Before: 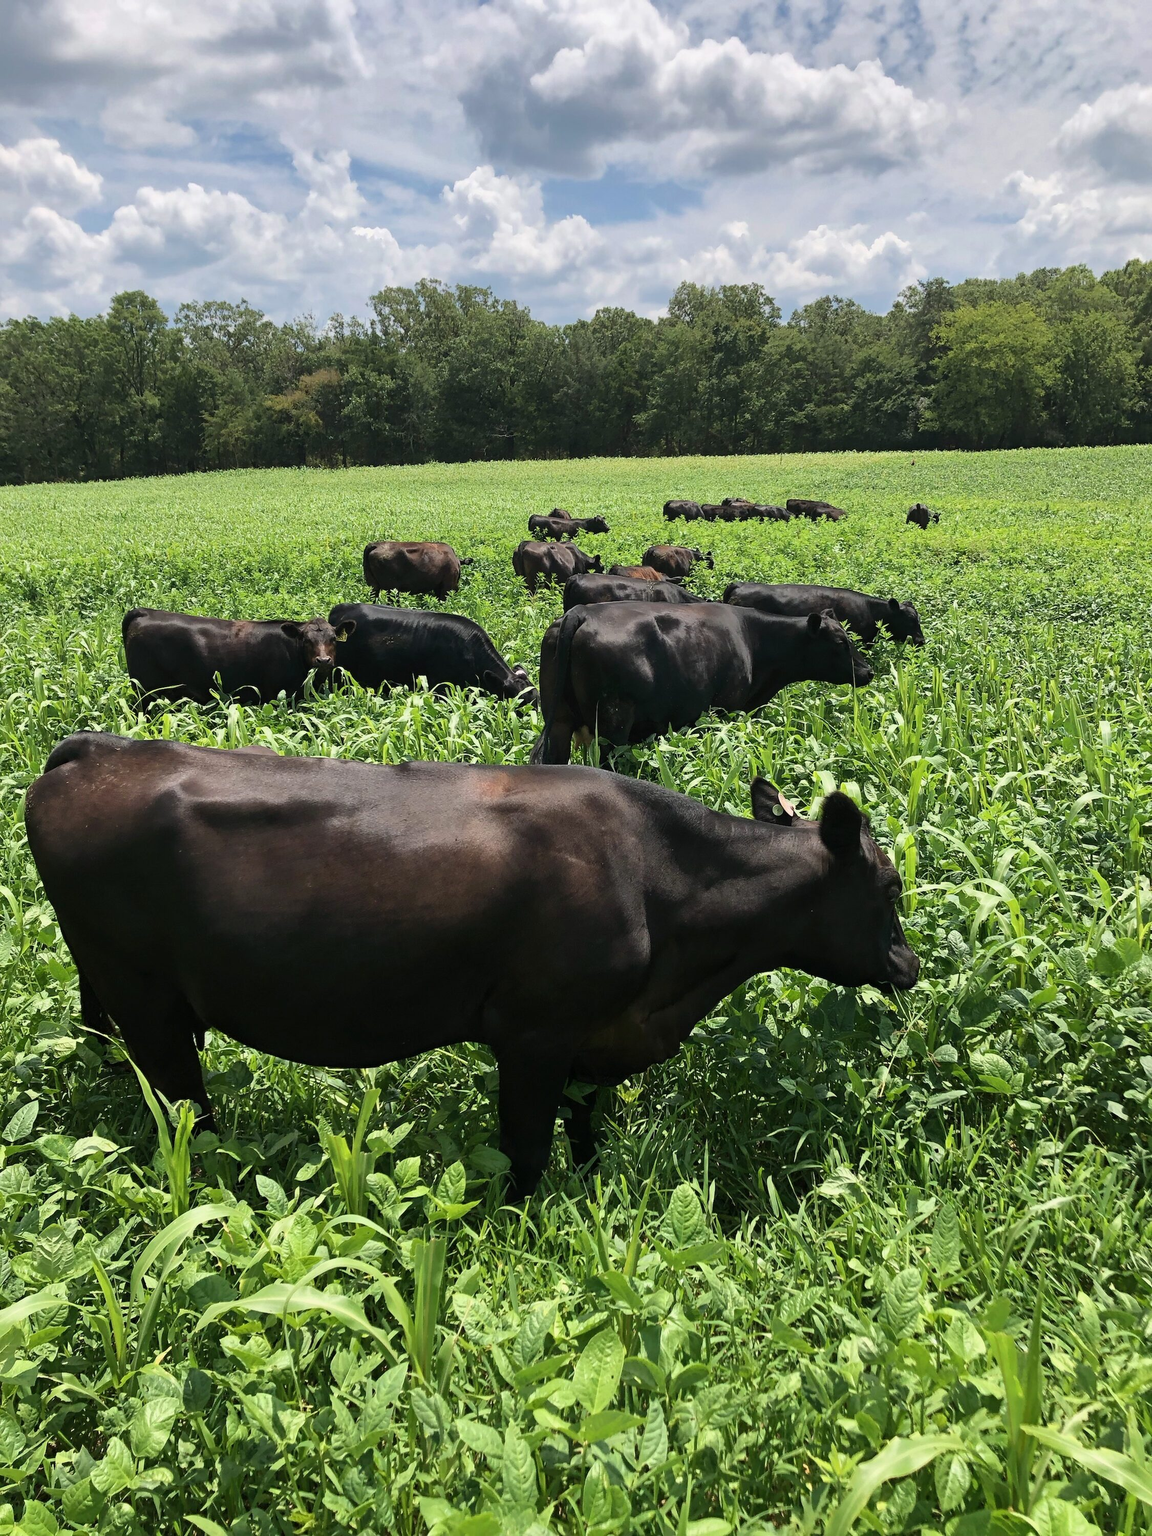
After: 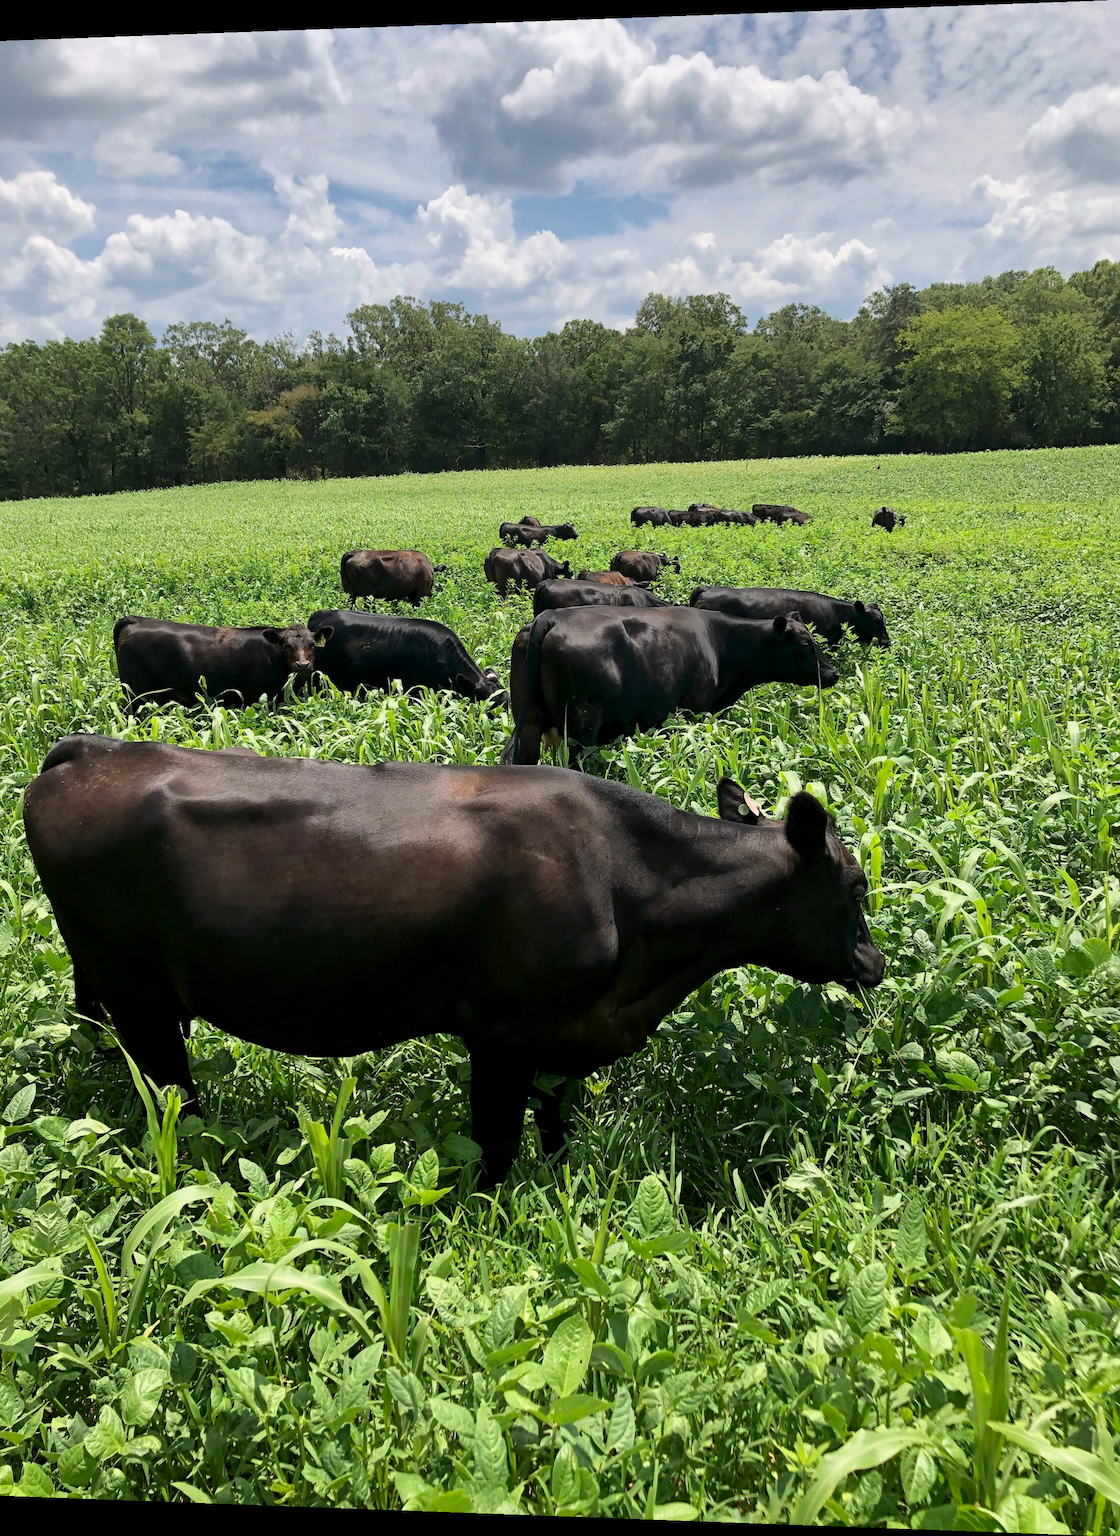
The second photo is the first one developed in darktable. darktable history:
rotate and perspective: lens shift (horizontal) -0.055, automatic cropping off
